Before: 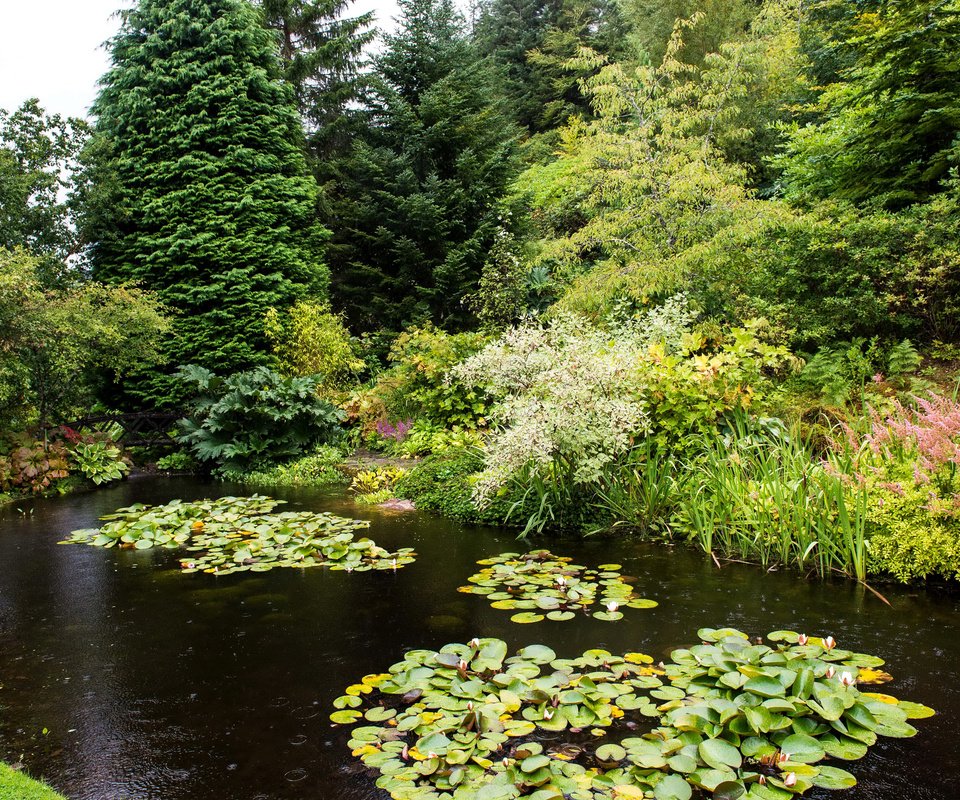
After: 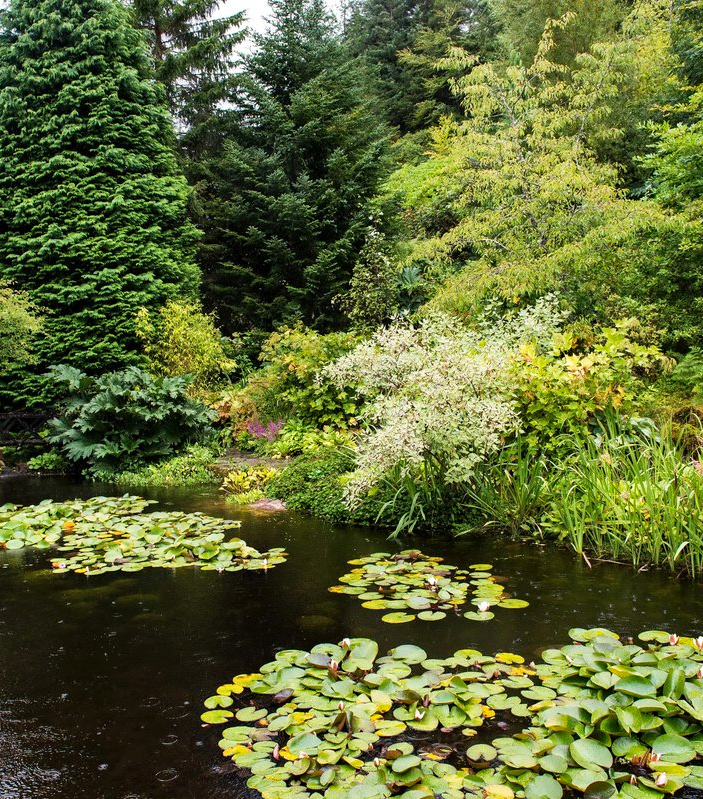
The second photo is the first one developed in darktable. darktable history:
shadows and highlights: soften with gaussian
crop: left 13.443%, right 13.31%
haze removal: adaptive false
